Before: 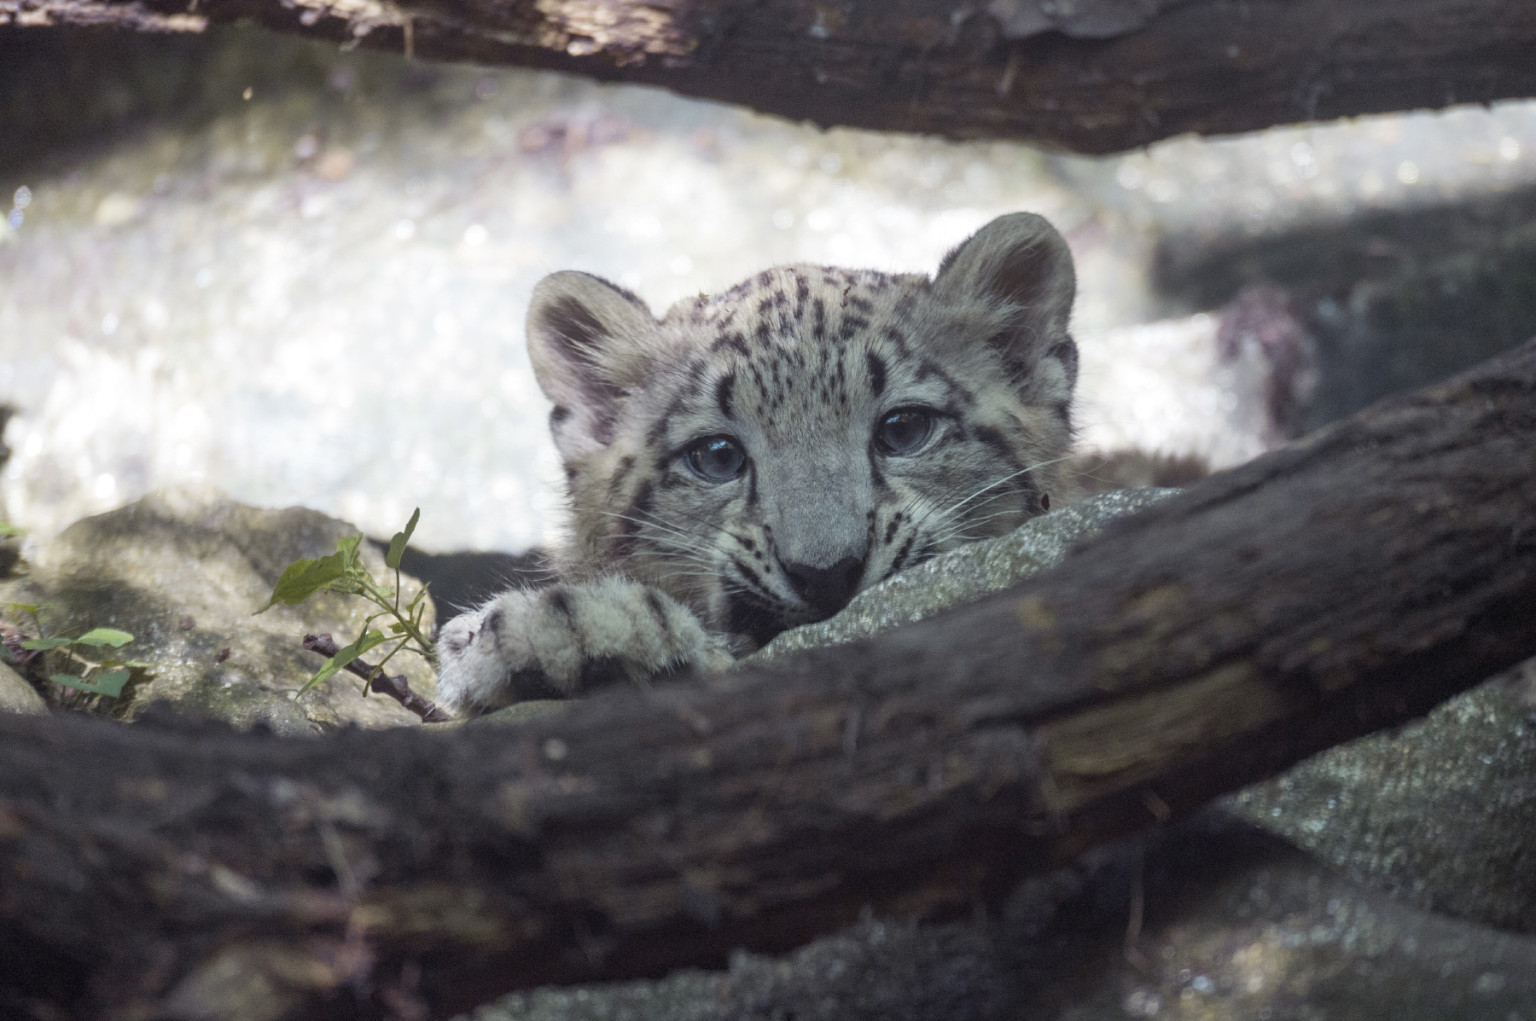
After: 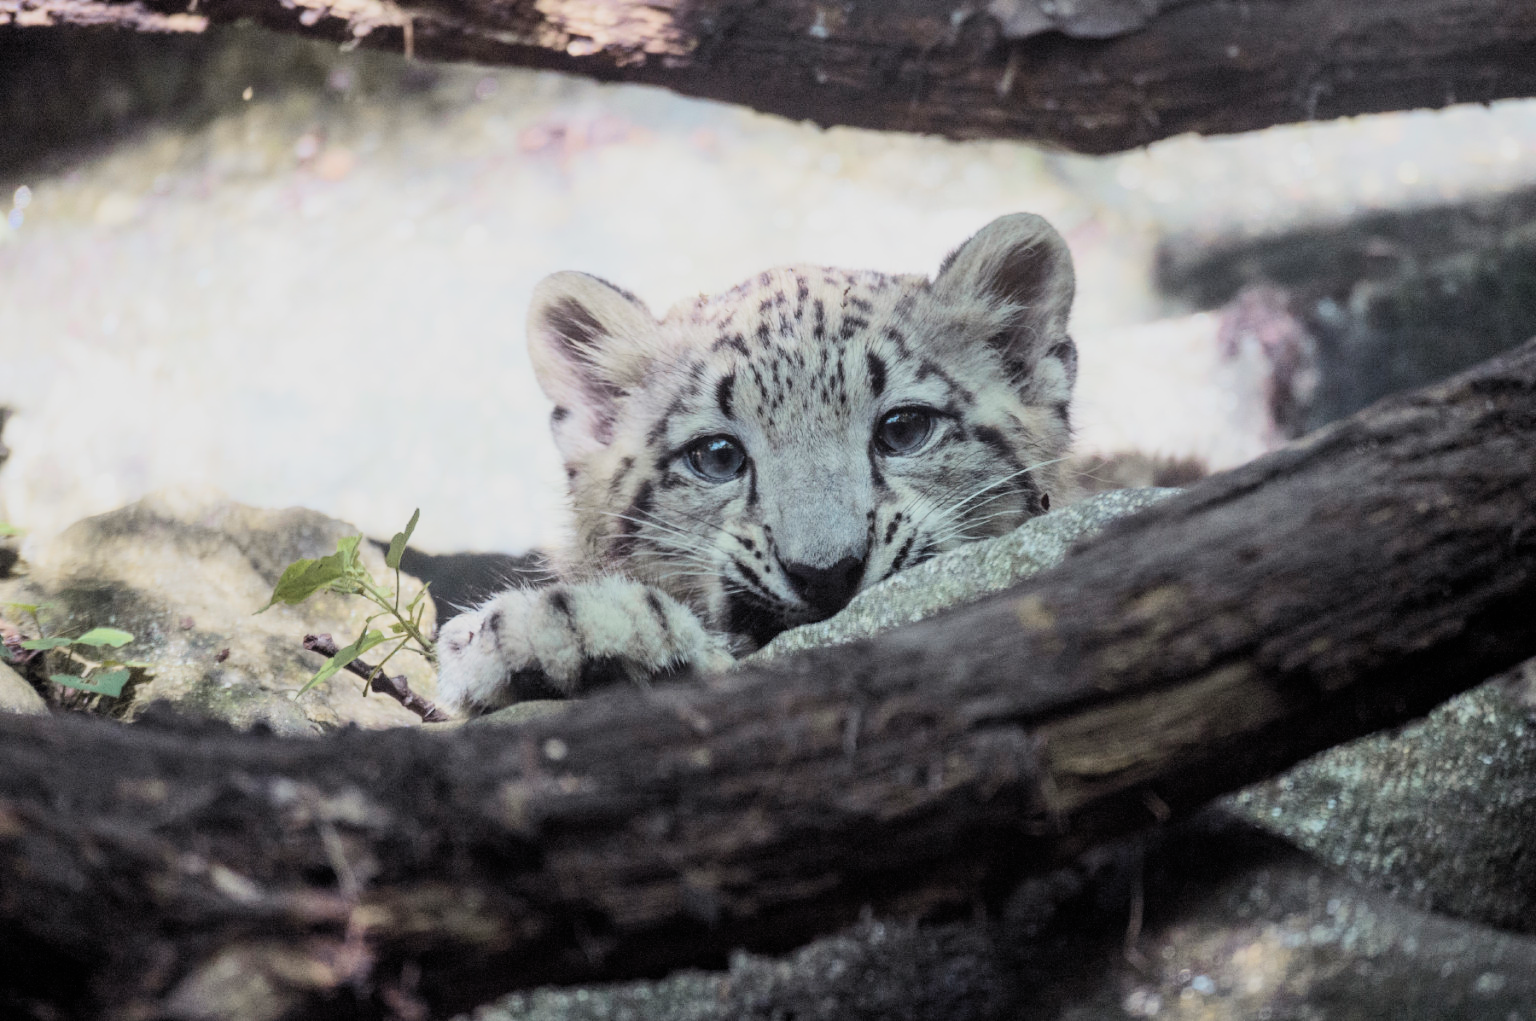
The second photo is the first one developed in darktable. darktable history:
filmic rgb: black relative exposure -7.4 EV, white relative exposure 5.07 EV, threshold 3 EV, hardness 3.22, color science v4 (2020), enable highlight reconstruction true
tone curve: curves: ch0 [(0, 0) (0.003, 0.003) (0.011, 0.014) (0.025, 0.033) (0.044, 0.06) (0.069, 0.096) (0.1, 0.132) (0.136, 0.174) (0.177, 0.226) (0.224, 0.282) (0.277, 0.352) (0.335, 0.435) (0.399, 0.524) (0.468, 0.615) (0.543, 0.695) (0.623, 0.771) (0.709, 0.835) (0.801, 0.894) (0.898, 0.944) (1, 1)], color space Lab, independent channels, preserve colors none
